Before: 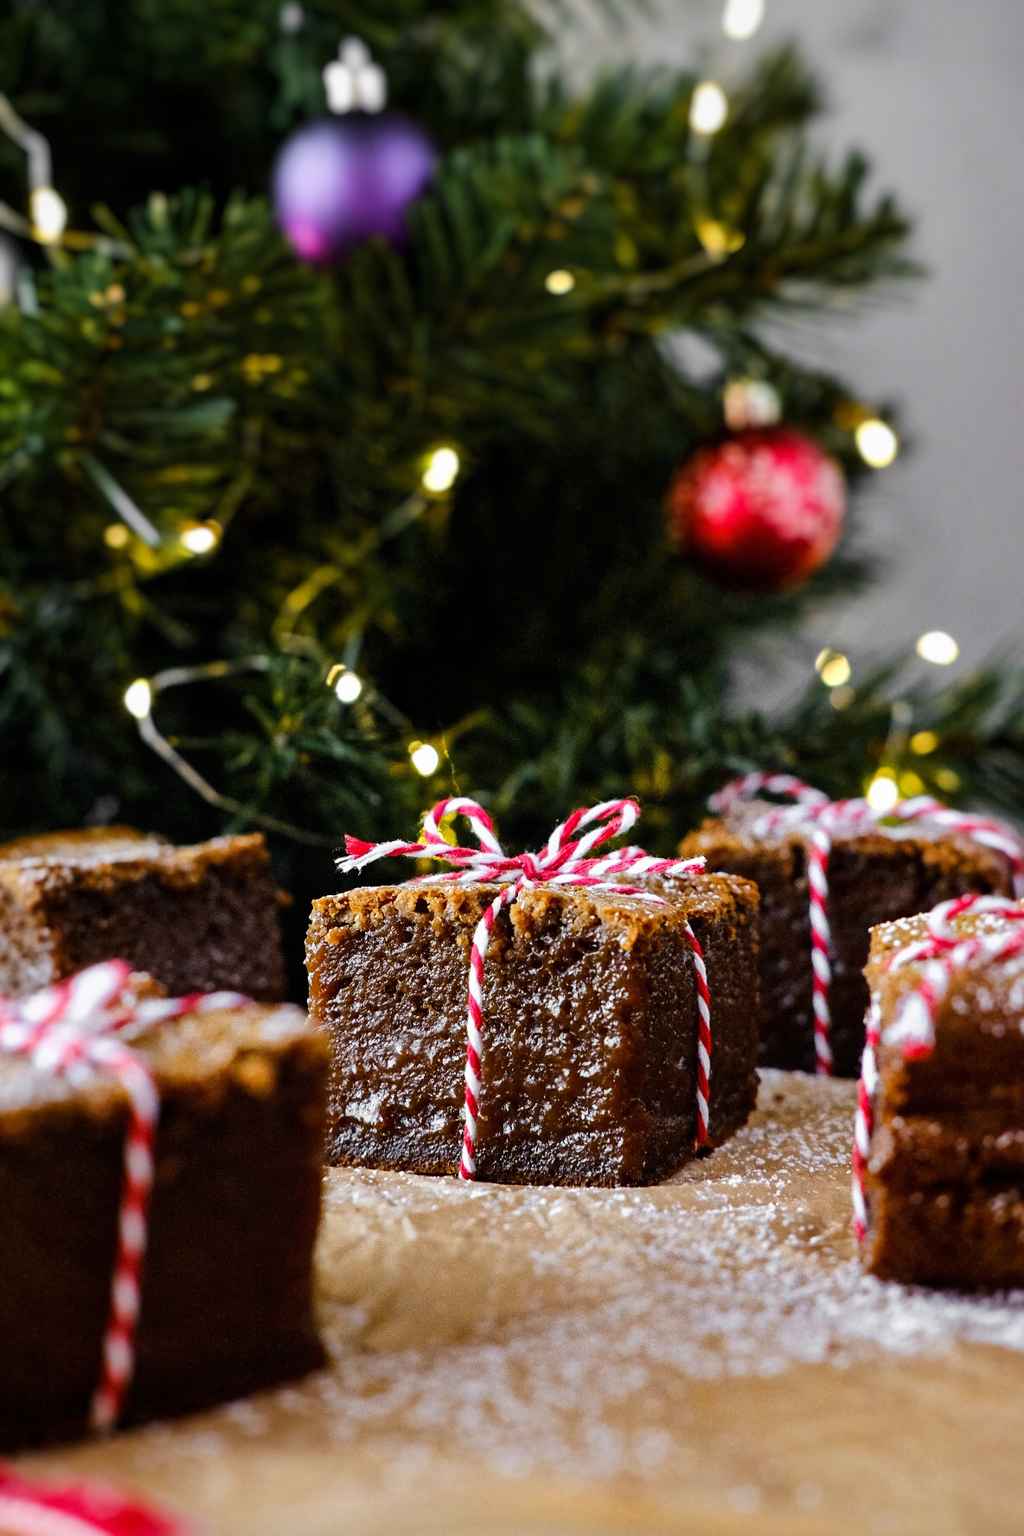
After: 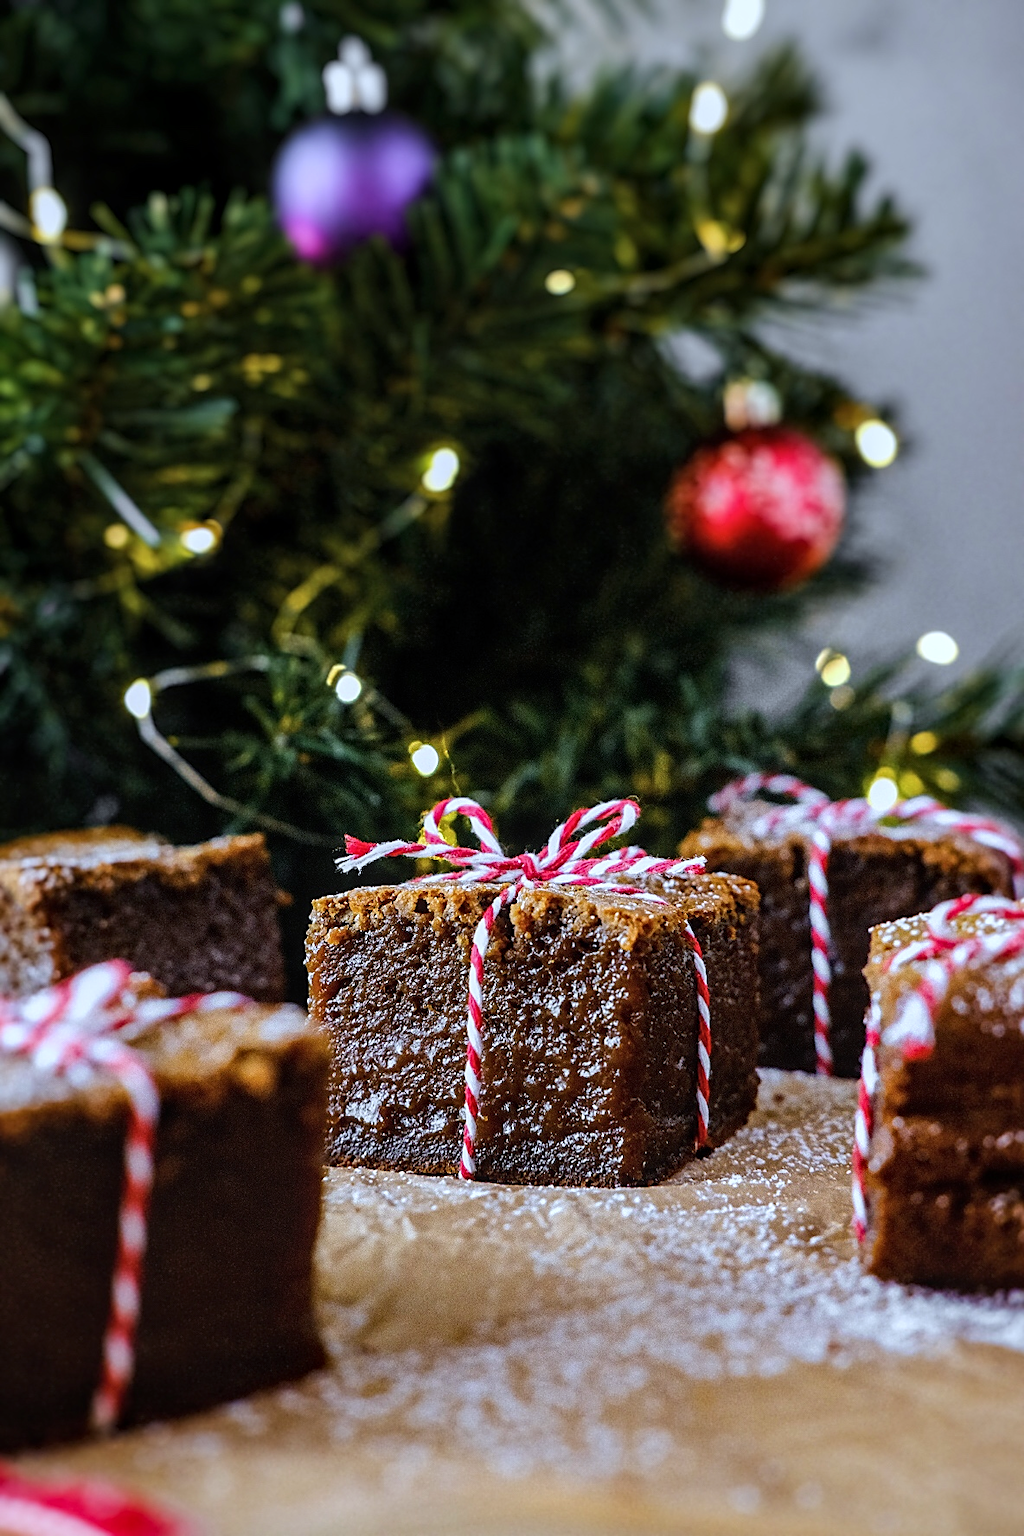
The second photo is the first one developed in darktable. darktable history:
local contrast: detail 117%
color calibration: x 0.37, y 0.378, temperature 4286.95 K
sharpen: amount 0.492
